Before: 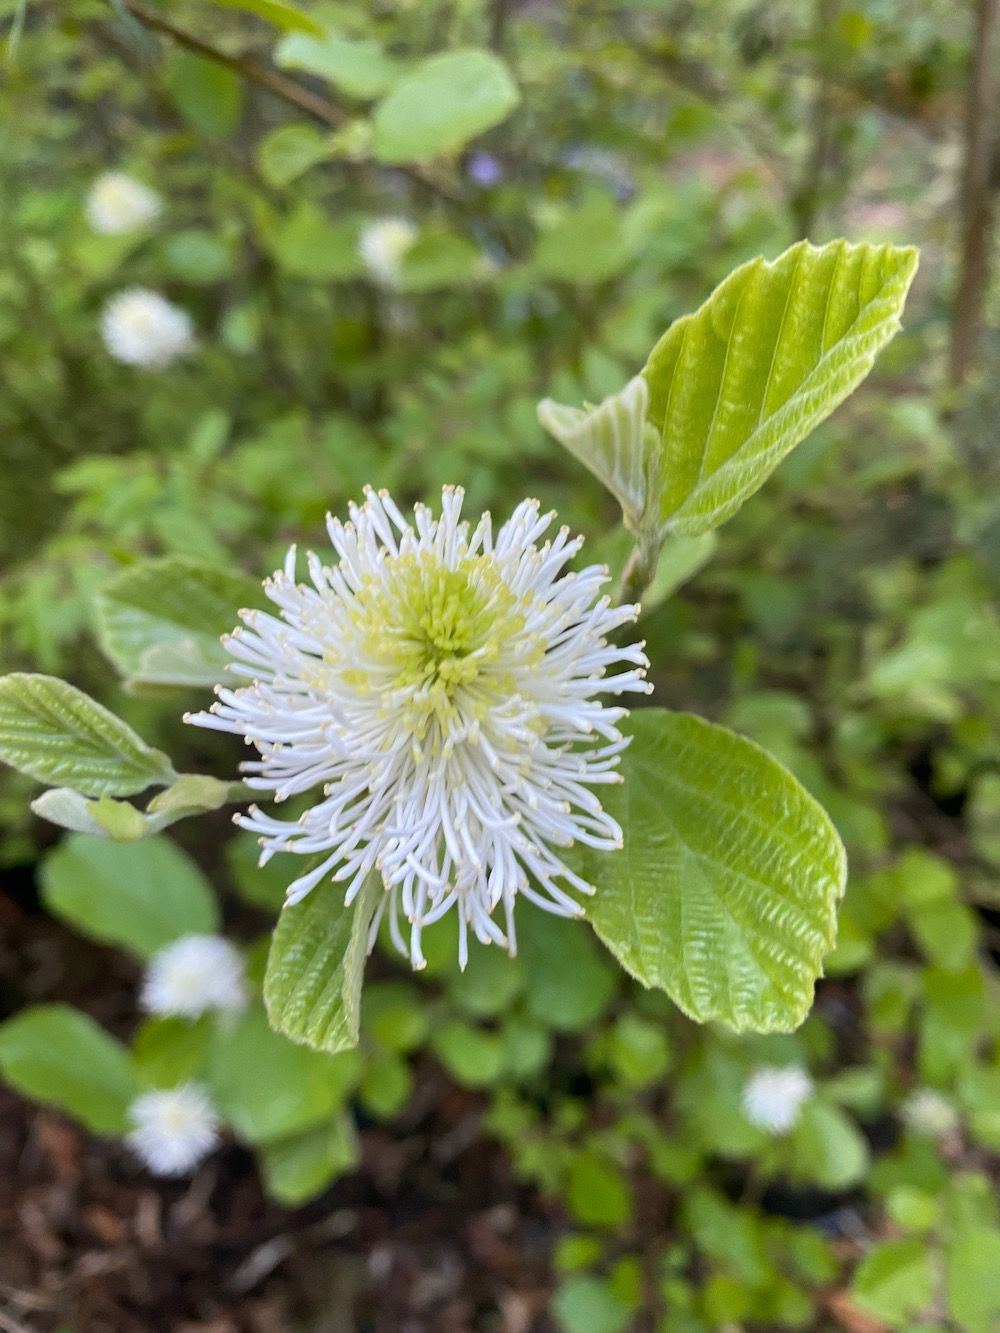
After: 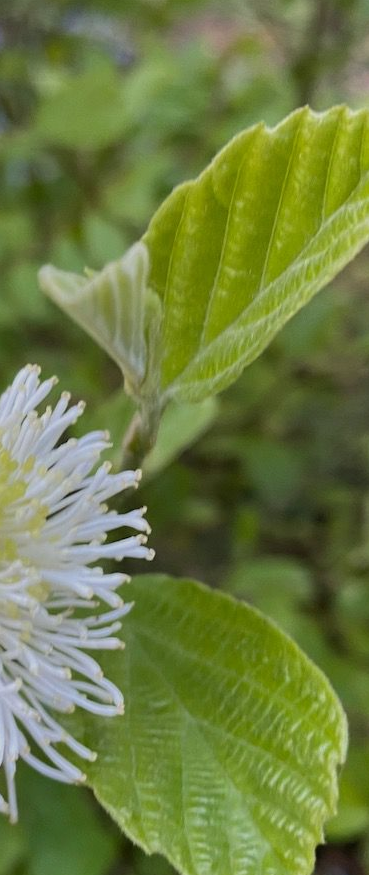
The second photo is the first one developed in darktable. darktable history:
exposure: exposure -0.492 EV, compensate highlight preservation false
crop and rotate: left 49.936%, top 10.094%, right 13.136%, bottom 24.256%
